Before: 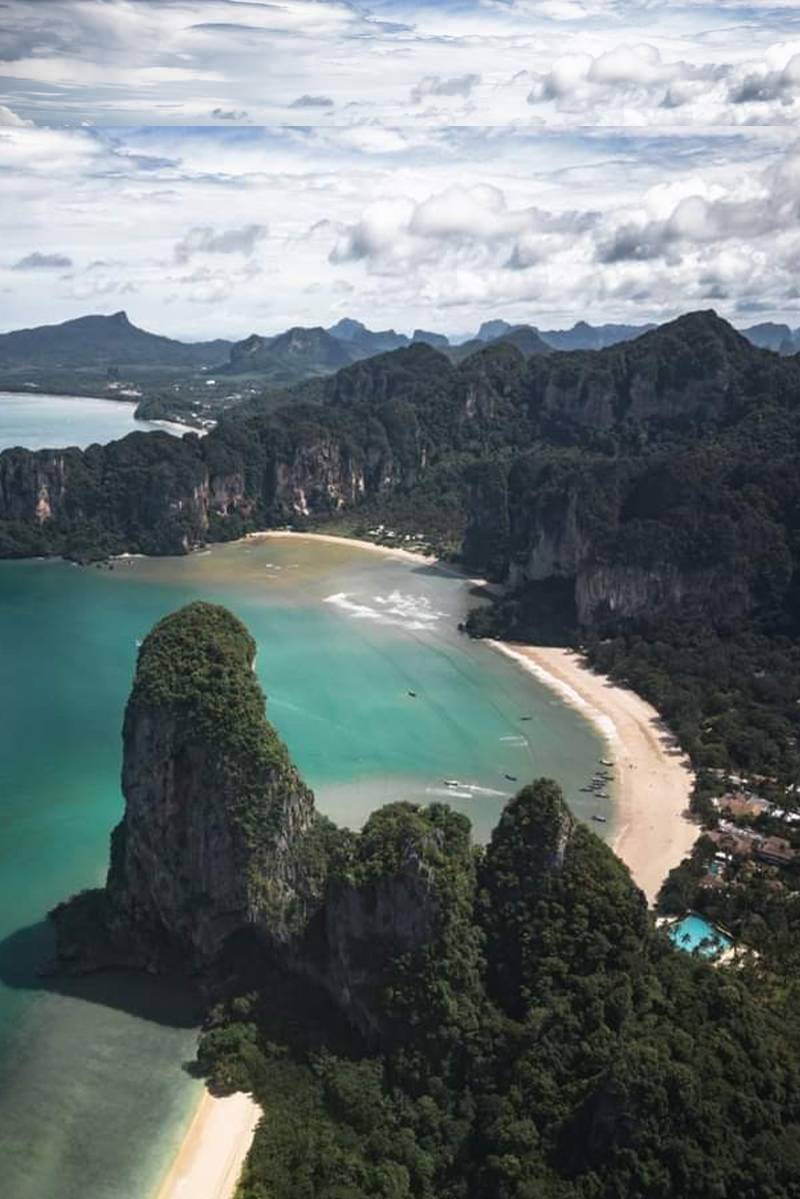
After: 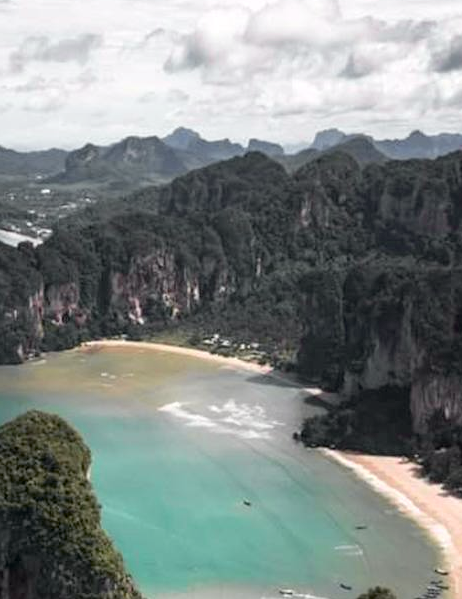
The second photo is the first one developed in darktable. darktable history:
exposure: black level correction 0.007, exposure 0.16 EV, compensate exposure bias true, compensate highlight preservation false
crop: left 20.707%, top 15.95%, right 21.484%, bottom 34.058%
tone curve: curves: ch0 [(0, 0.013) (0.036, 0.035) (0.274, 0.288) (0.504, 0.536) (0.844, 0.84) (1, 0.97)]; ch1 [(0, 0) (0.389, 0.403) (0.462, 0.48) (0.499, 0.5) (0.522, 0.534) (0.567, 0.588) (0.626, 0.645) (0.749, 0.781) (1, 1)]; ch2 [(0, 0) (0.457, 0.486) (0.5, 0.501) (0.533, 0.539) (0.599, 0.6) (0.704, 0.732) (1, 1)], color space Lab, independent channels, preserve colors none
